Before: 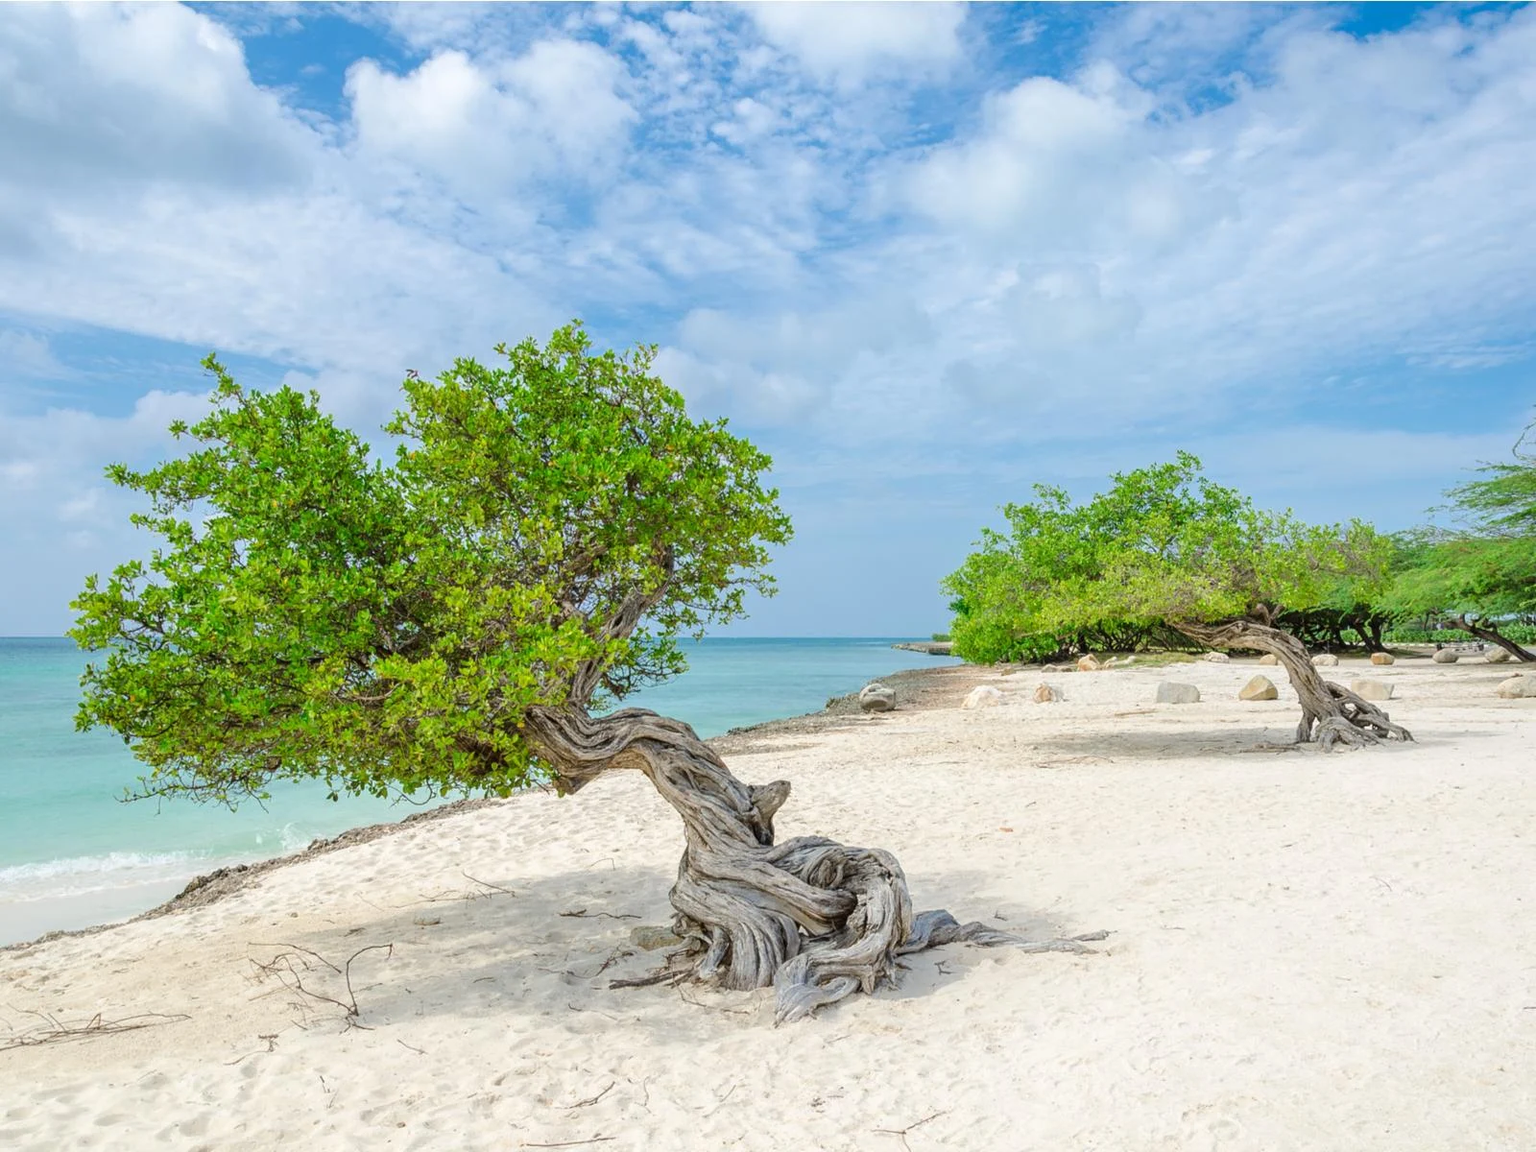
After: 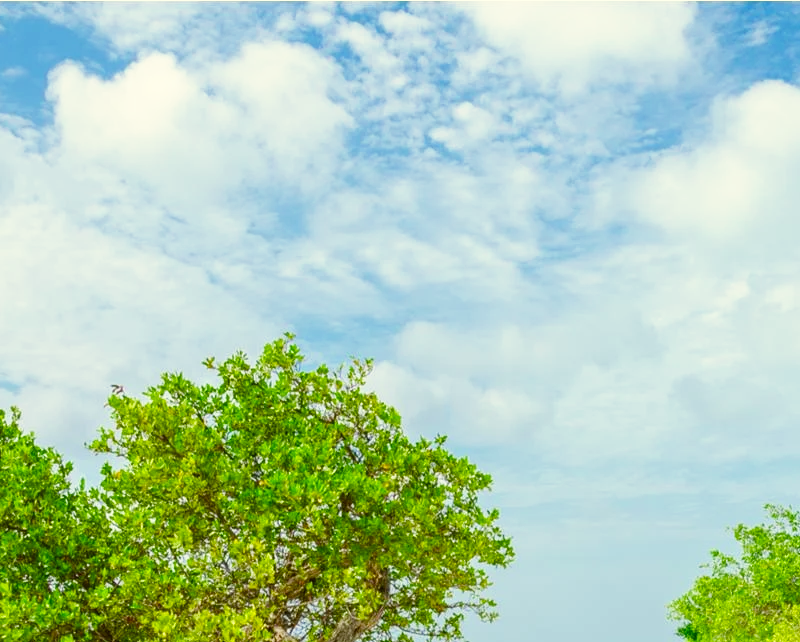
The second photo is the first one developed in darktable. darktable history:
crop: left 19.556%, right 30.401%, bottom 46.458%
color correction: highlights a* -1.43, highlights b* 10.12, shadows a* 0.395, shadows b* 19.35
base curve: curves: ch0 [(0, 0) (0.688, 0.865) (1, 1)], preserve colors none
color balance rgb: perceptual saturation grading › global saturation 20%, perceptual saturation grading › highlights -25%, perceptual saturation grading › shadows 25%
